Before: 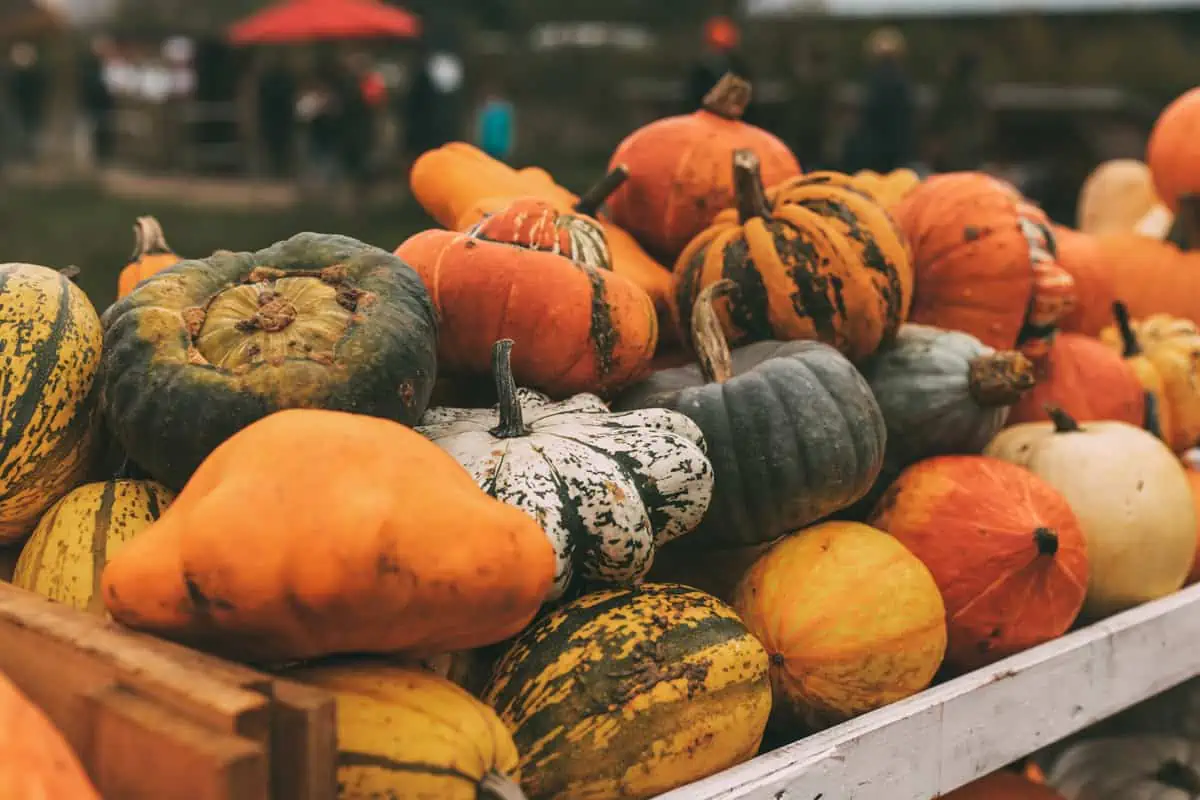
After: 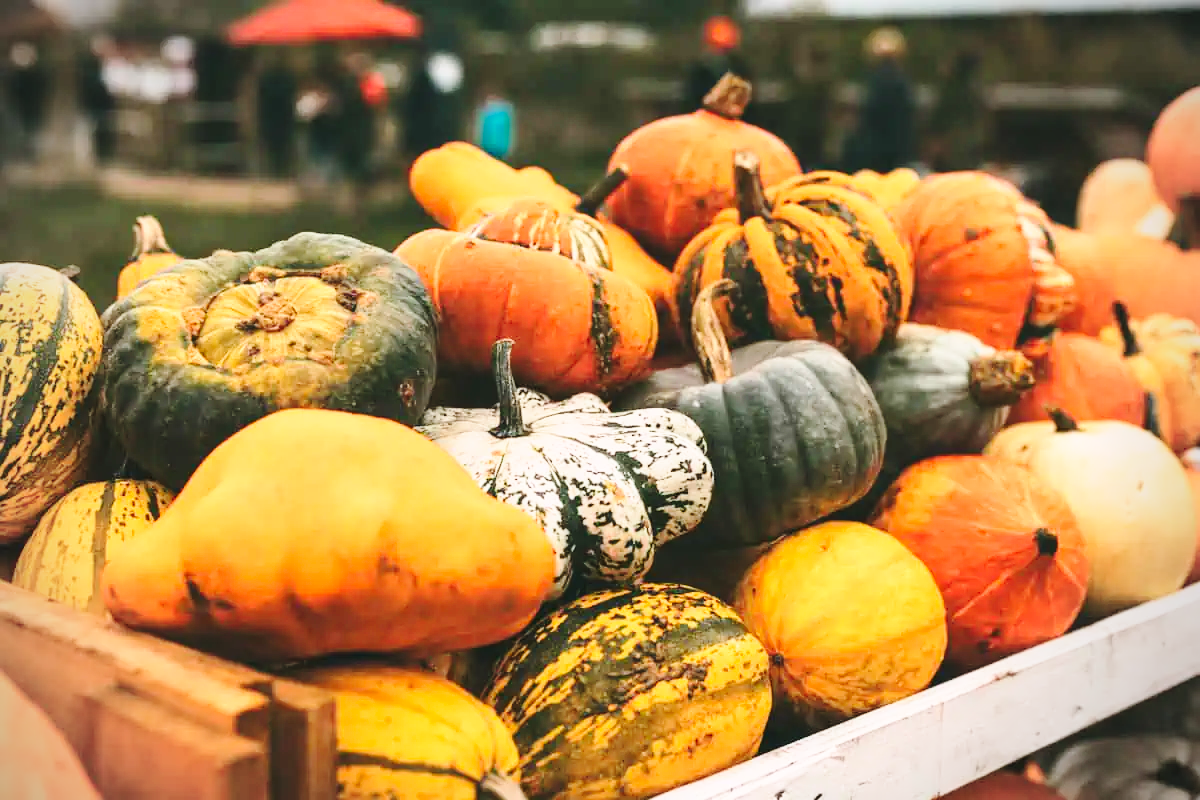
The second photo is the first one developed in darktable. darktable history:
contrast brightness saturation: contrast 0.195, brightness 0.15, saturation 0.14
vignetting: brightness -0.483, width/height ratio 1.099, unbound false
base curve: curves: ch0 [(0, 0) (0.028, 0.03) (0.121, 0.232) (0.46, 0.748) (0.859, 0.968) (1, 1)], preserve colors none
